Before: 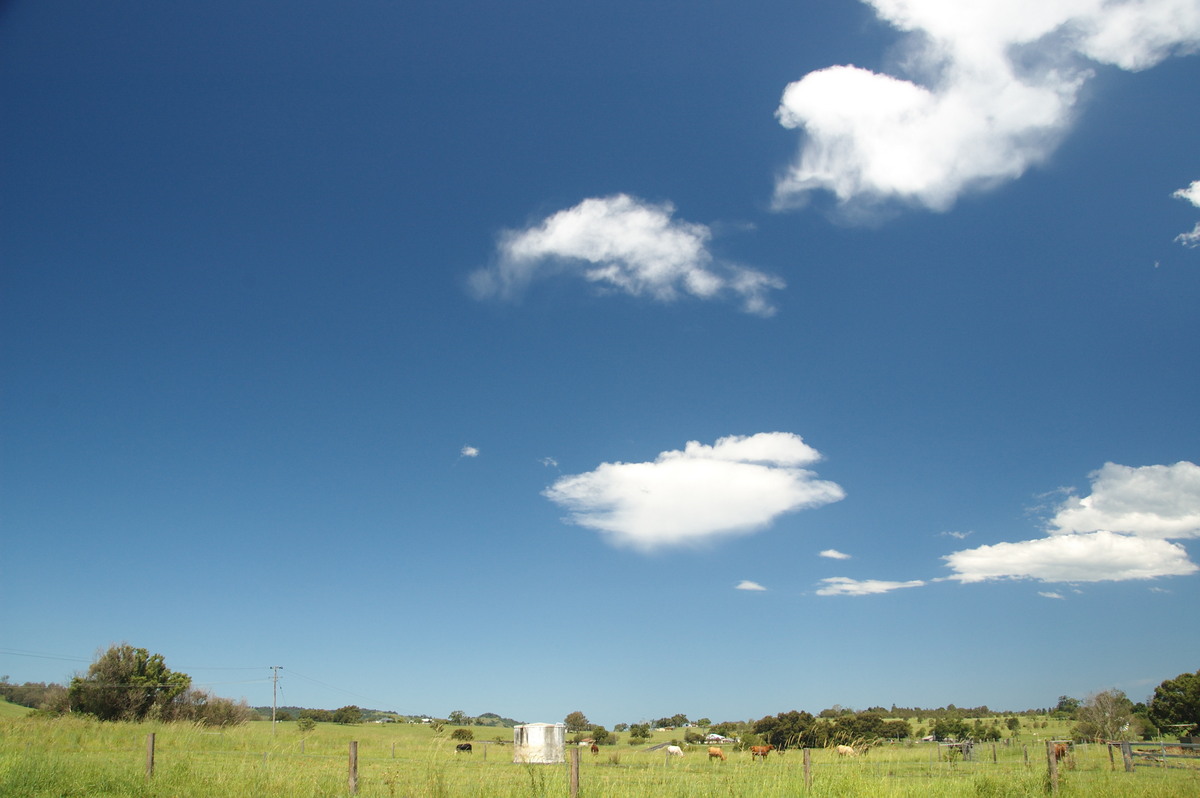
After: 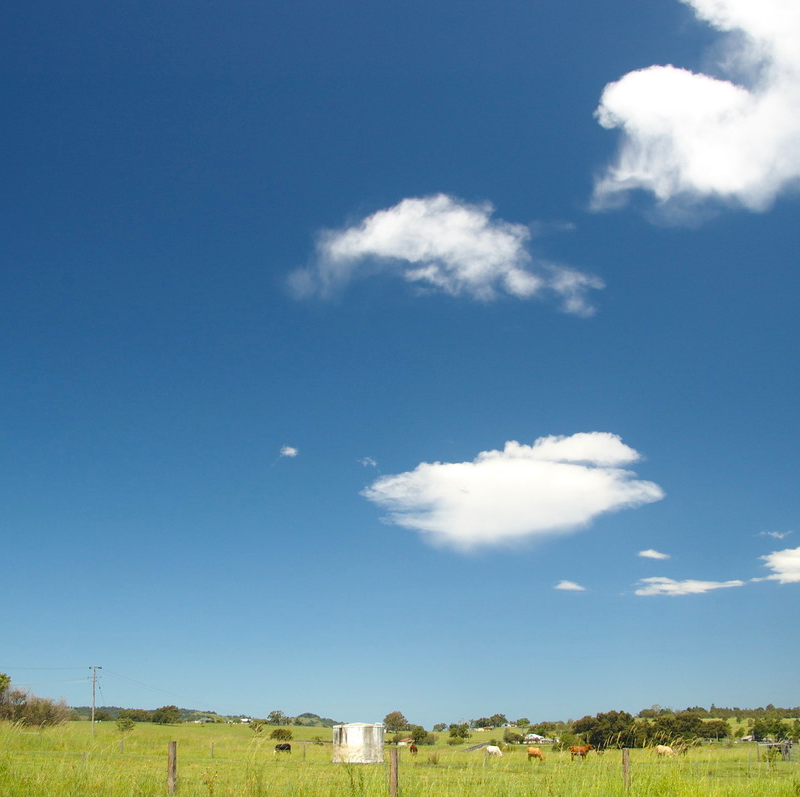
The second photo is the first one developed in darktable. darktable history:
crop and rotate: left 15.117%, right 18.205%
color balance rgb: perceptual saturation grading › global saturation 14.984%
